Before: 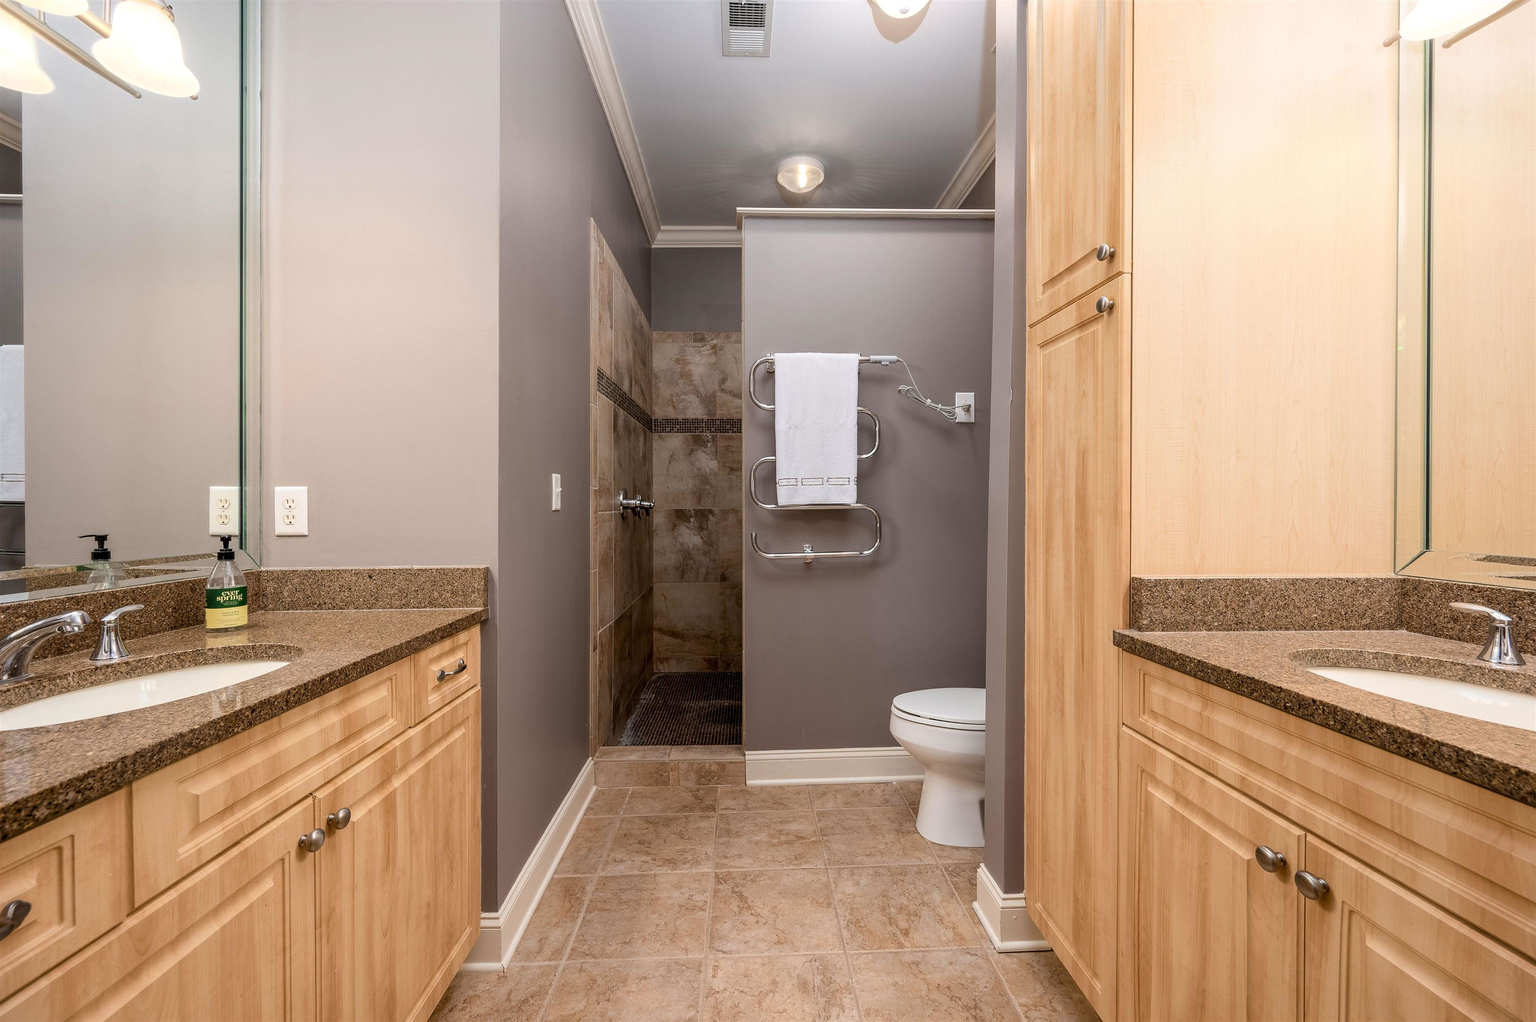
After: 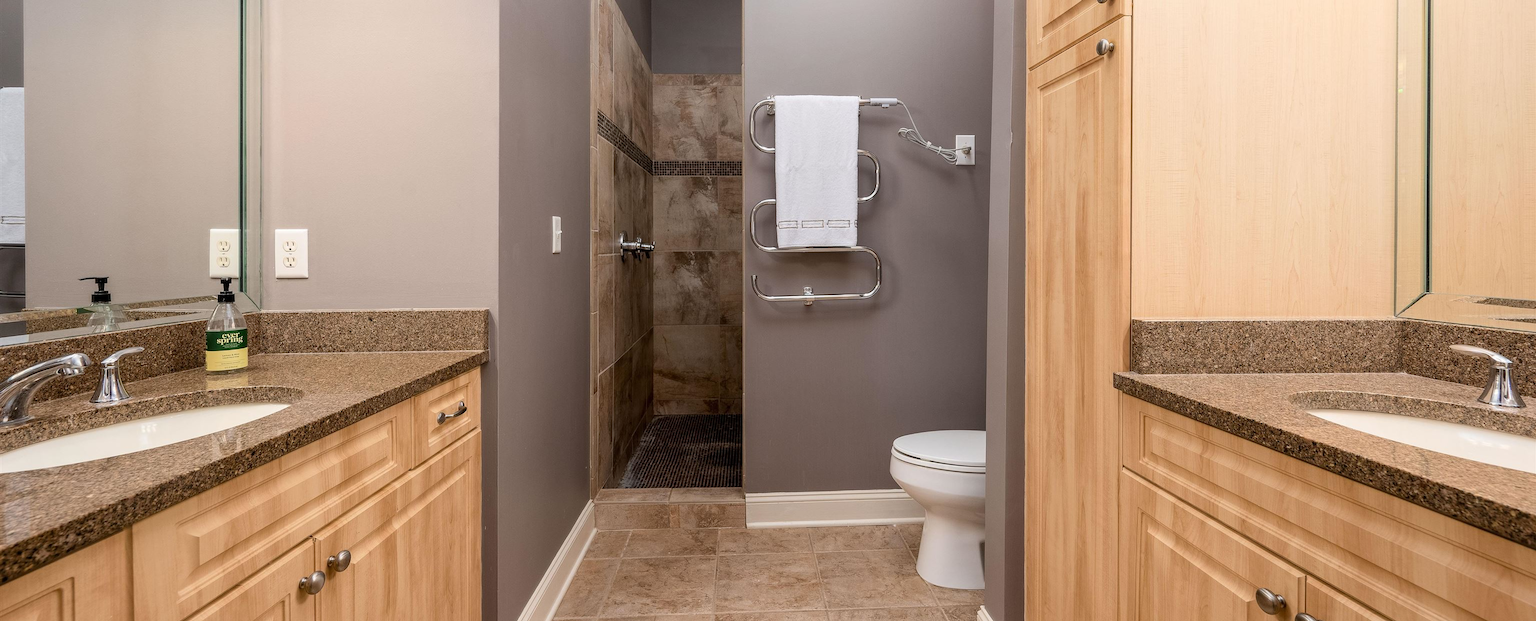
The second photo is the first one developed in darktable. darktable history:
crop and rotate: top 25.254%, bottom 13.931%
